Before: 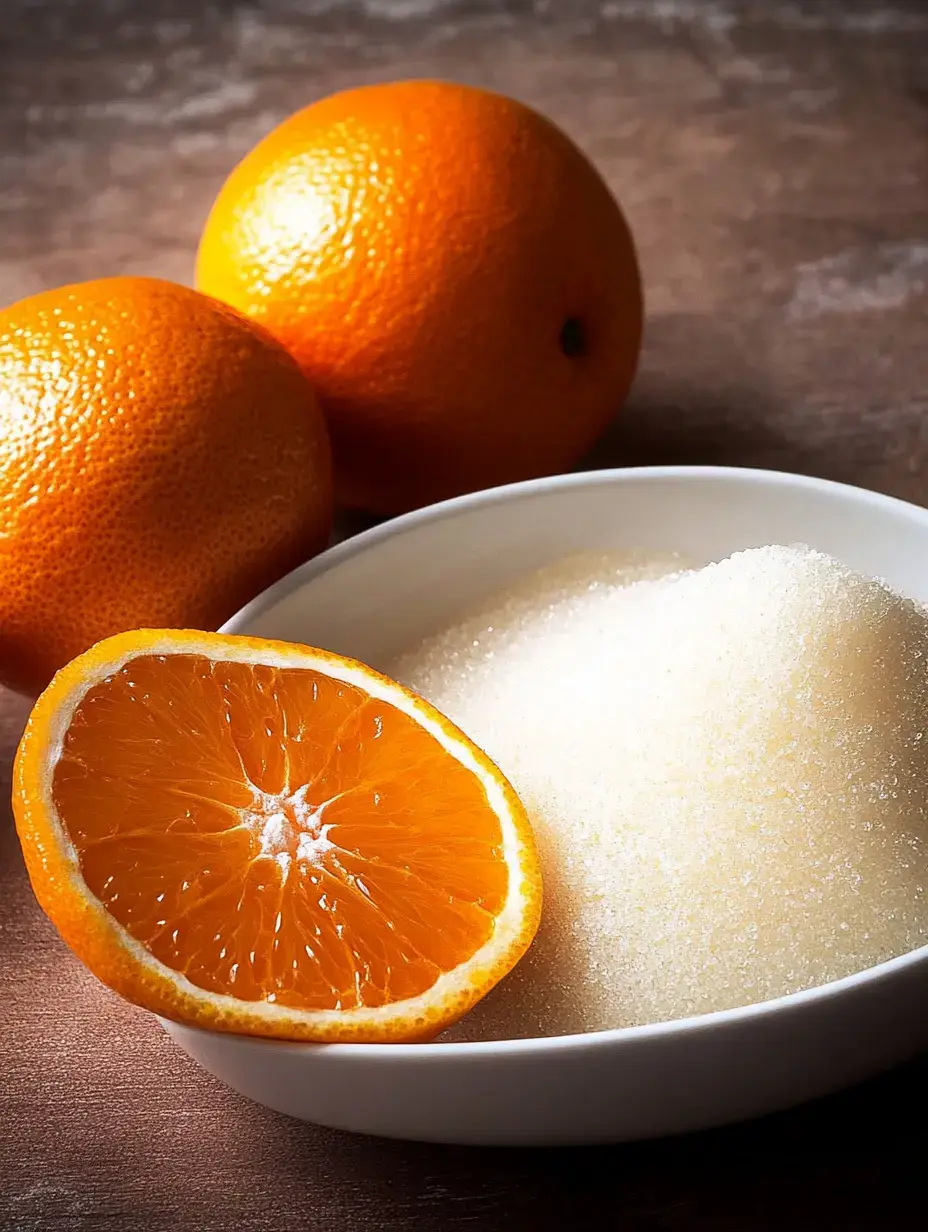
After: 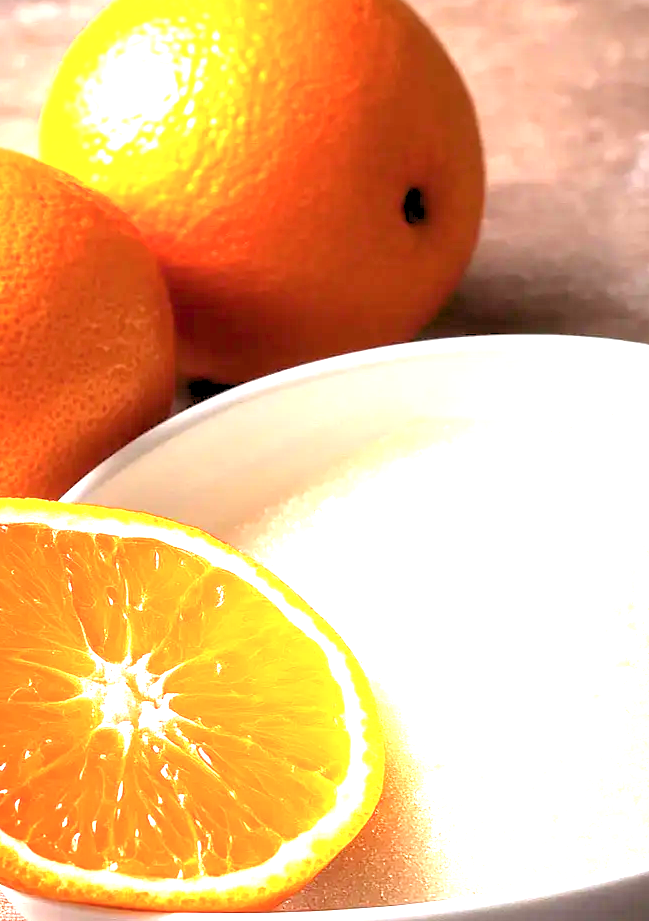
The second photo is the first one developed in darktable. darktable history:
color balance rgb: global vibrance 0.5%
exposure: exposure 2.25 EV, compensate highlight preservation false
rgb levels: preserve colors sum RGB, levels [[0.038, 0.433, 0.934], [0, 0.5, 1], [0, 0.5, 1]]
crop and rotate: left 17.046%, top 10.659%, right 12.989%, bottom 14.553%
